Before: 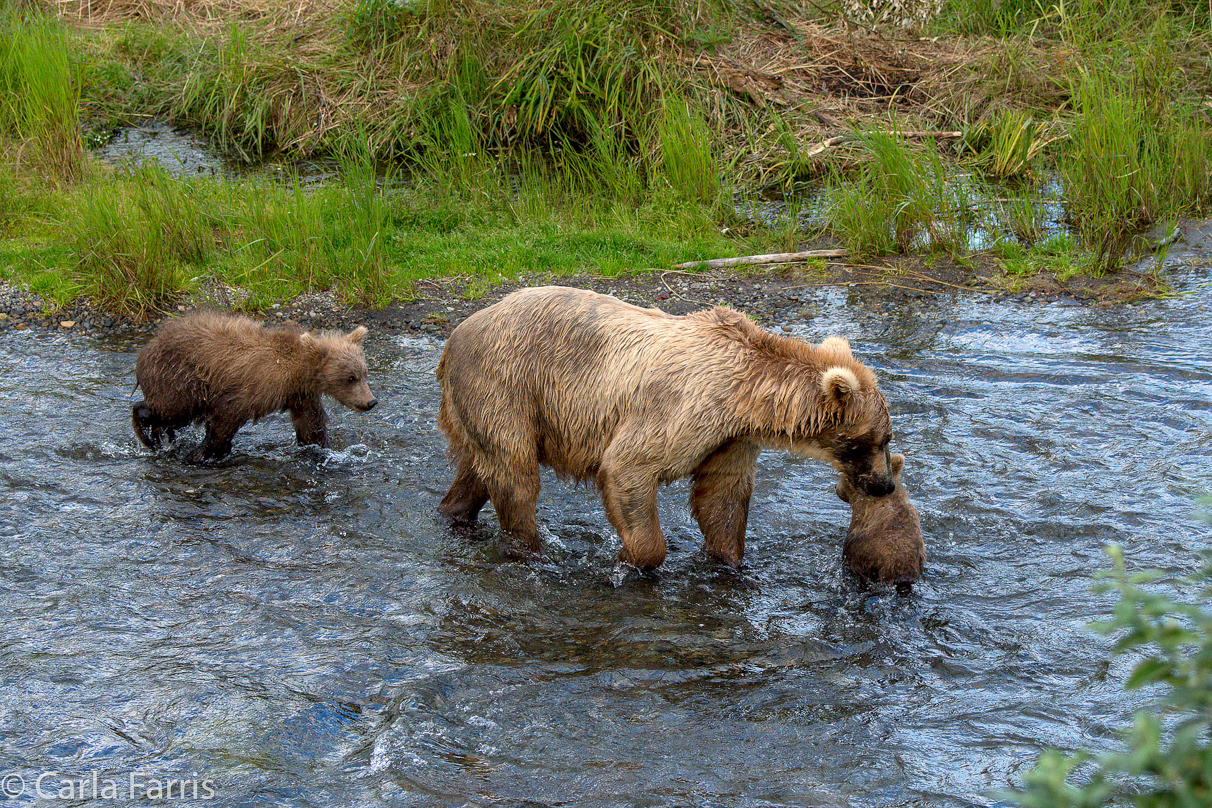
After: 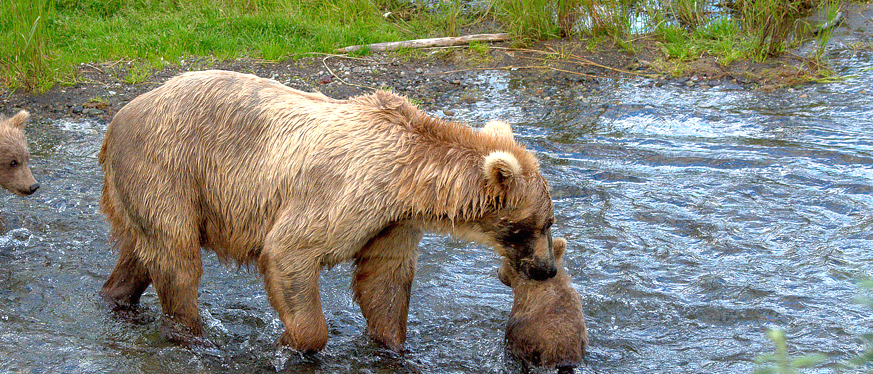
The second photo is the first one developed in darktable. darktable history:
tone equalizer: -8 EV 0.281 EV, -7 EV 0.413 EV, -6 EV 0.456 EV, -5 EV 0.232 EV, -3 EV -0.253 EV, -2 EV -0.412 EV, -1 EV -0.435 EV, +0 EV -0.221 EV, edges refinement/feathering 500, mask exposure compensation -1.57 EV, preserve details no
crop and rotate: left 27.933%, top 26.82%, bottom 26.77%
exposure: black level correction 0, exposure 0.7 EV, compensate exposure bias true, compensate highlight preservation false
